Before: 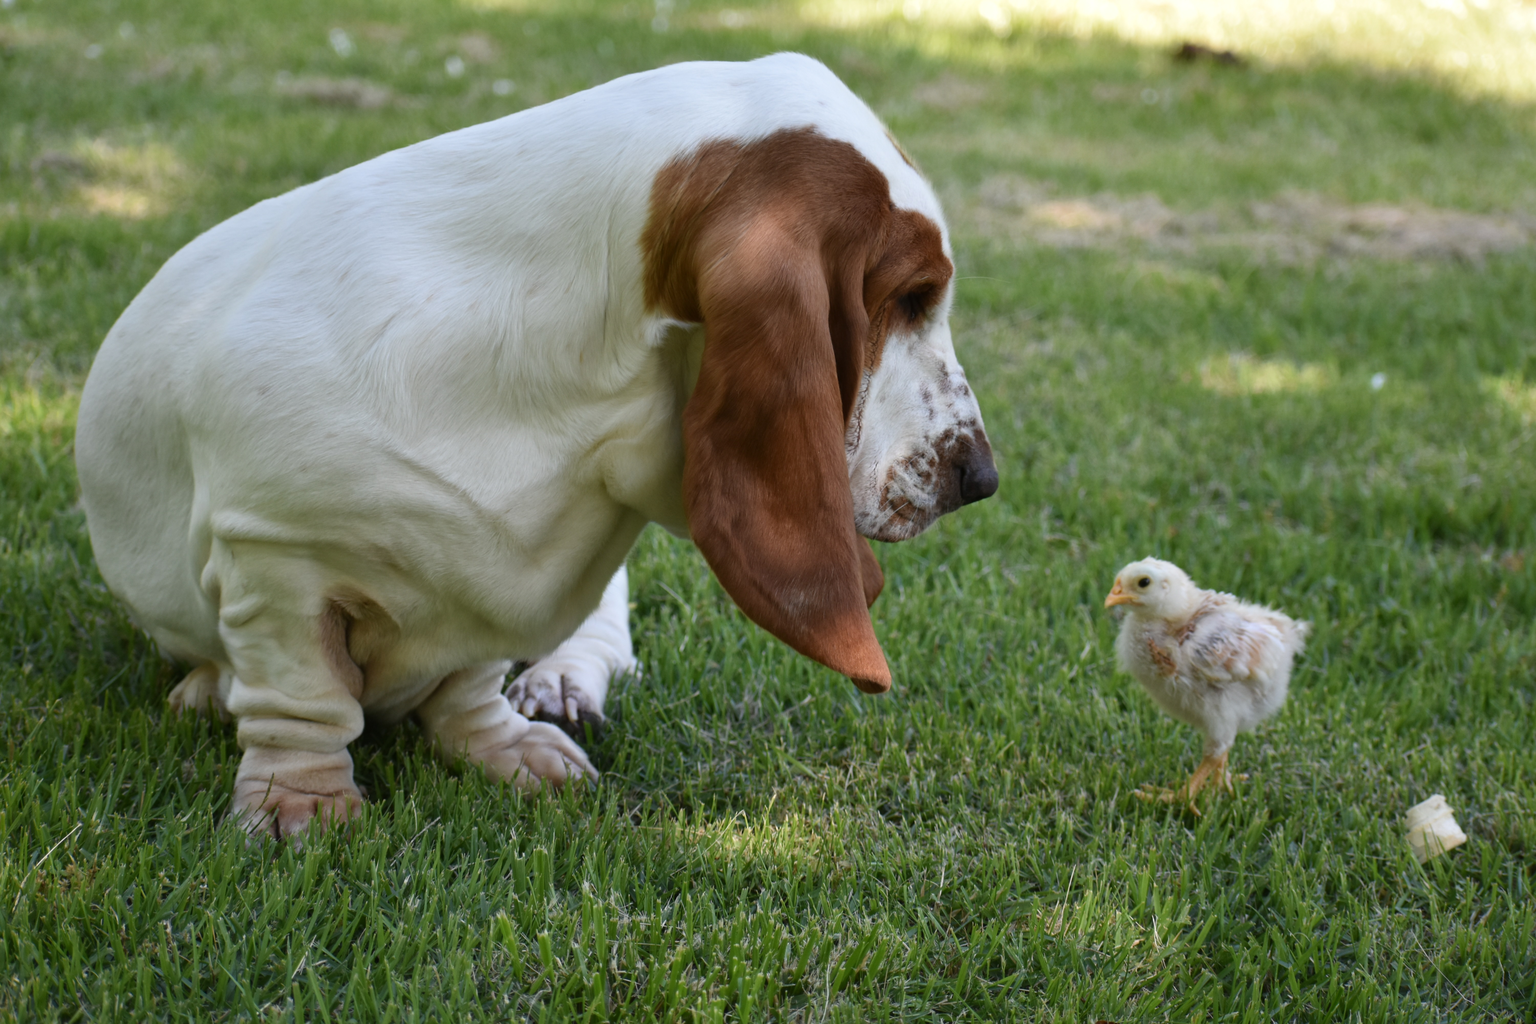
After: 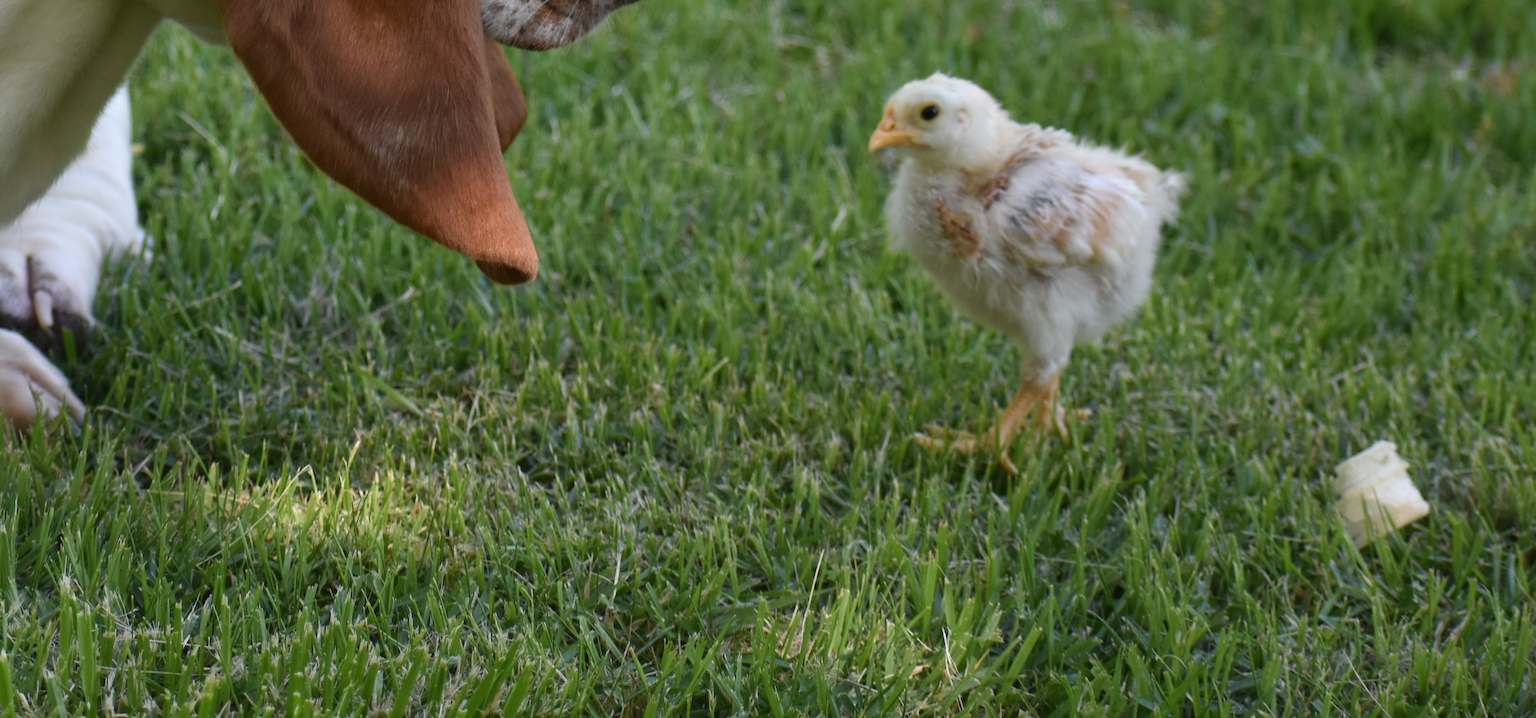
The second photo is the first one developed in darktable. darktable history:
crop and rotate: left 35.409%, top 49.81%, bottom 4.872%
